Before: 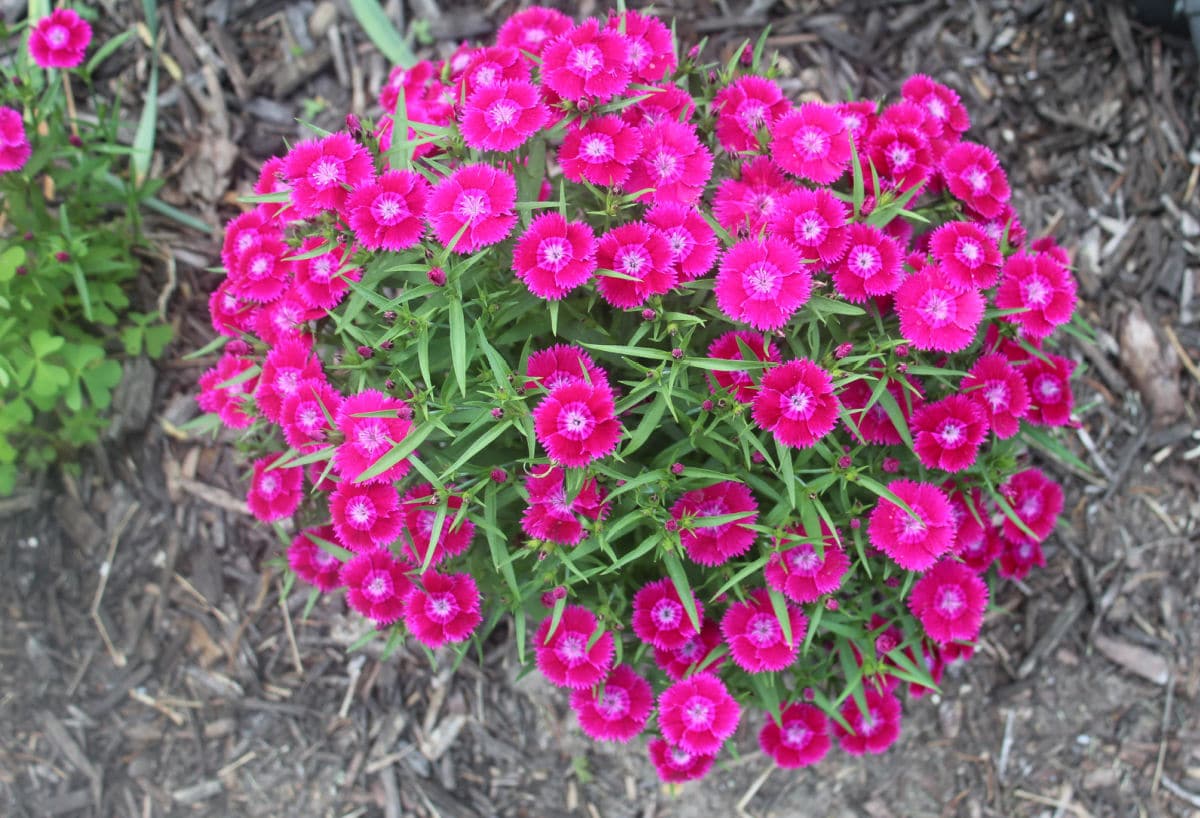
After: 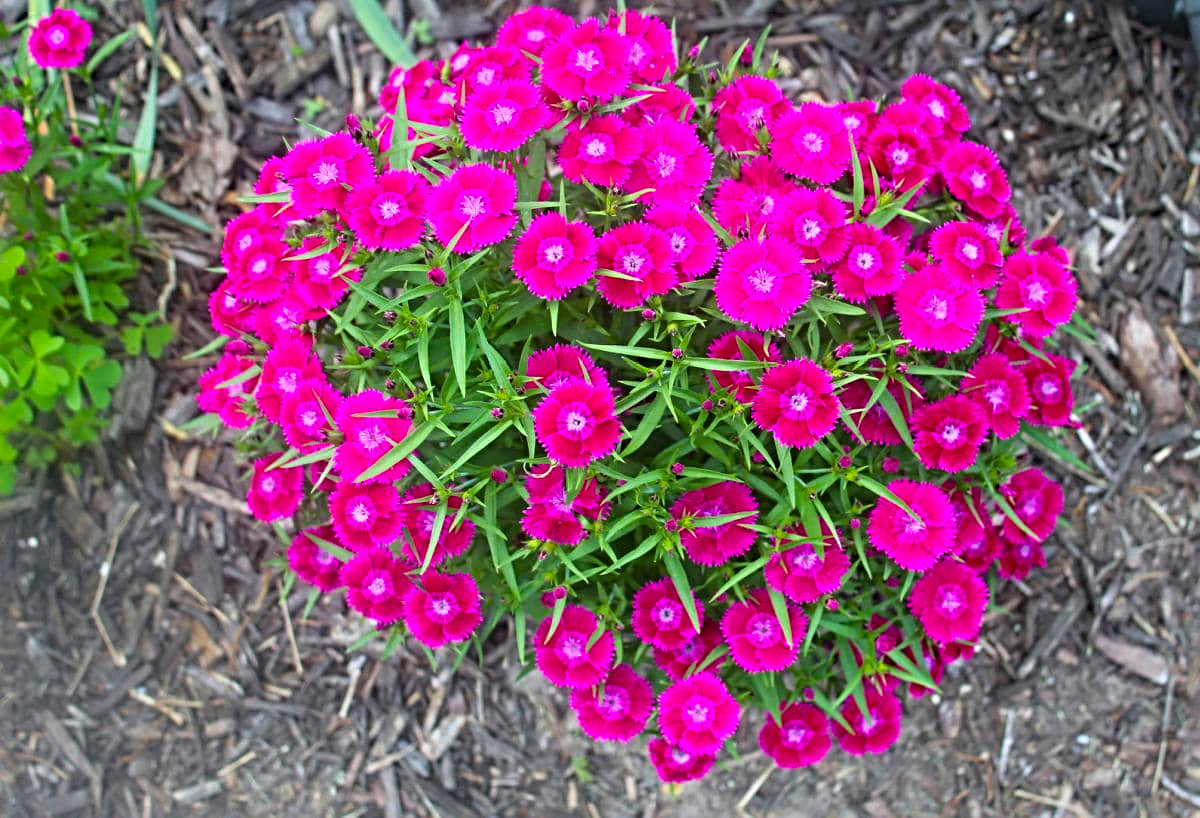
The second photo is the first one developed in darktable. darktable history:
color balance rgb: linear chroma grading › global chroma 15%, perceptual saturation grading › global saturation 30%
sharpen: radius 4.883
